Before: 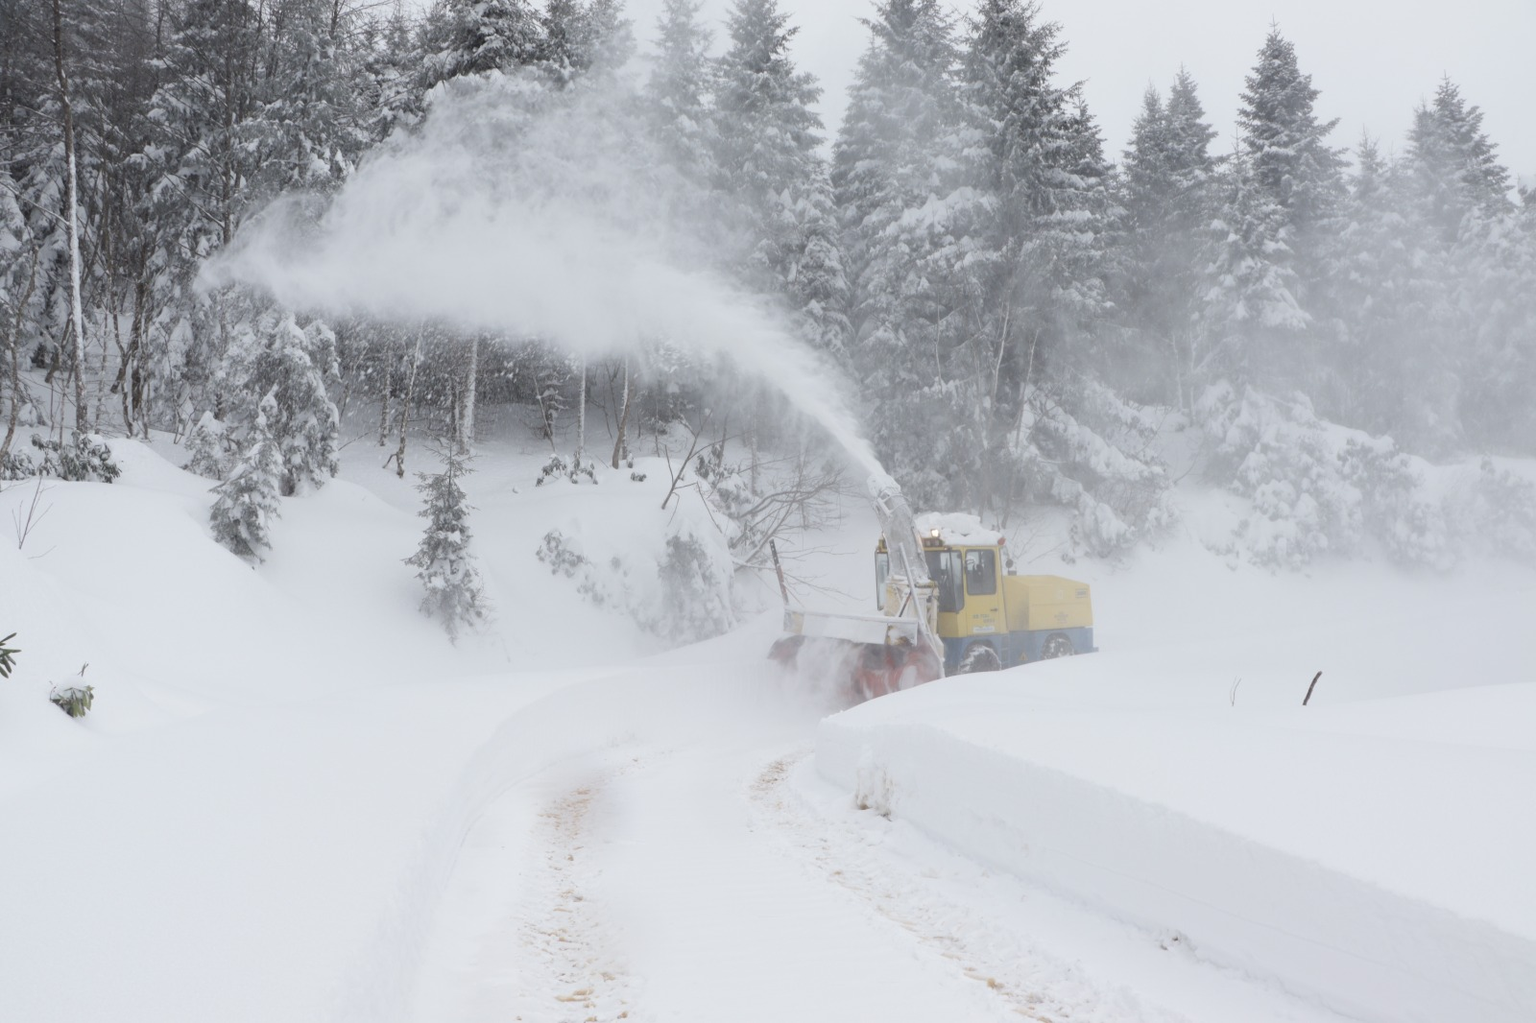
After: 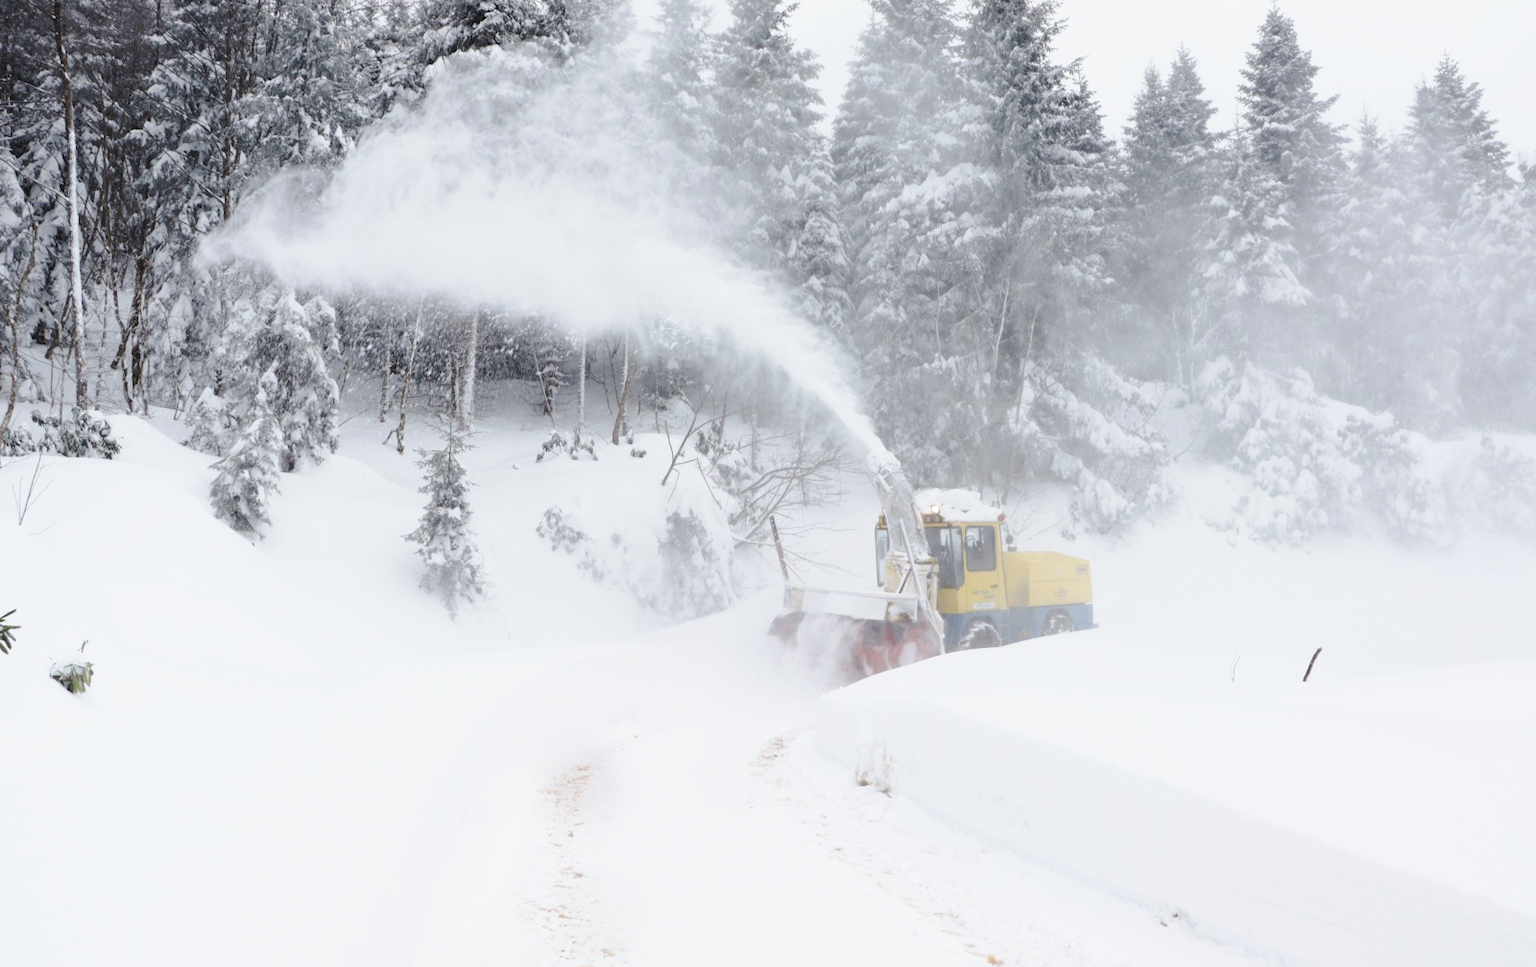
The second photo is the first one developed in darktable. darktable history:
color balance rgb: power › luminance -14.909%, perceptual saturation grading › global saturation 31.188%
tone curve: curves: ch0 [(0, 0.019) (0.078, 0.058) (0.223, 0.217) (0.424, 0.553) (0.631, 0.764) (0.816, 0.932) (1, 1)]; ch1 [(0, 0) (0.262, 0.227) (0.417, 0.386) (0.469, 0.467) (0.502, 0.503) (0.544, 0.548) (0.57, 0.579) (0.608, 0.62) (0.65, 0.68) (0.994, 0.987)]; ch2 [(0, 0) (0.262, 0.188) (0.5, 0.504) (0.553, 0.592) (0.599, 0.653) (1, 1)], preserve colors none
crop and rotate: top 2.375%, bottom 3.038%
